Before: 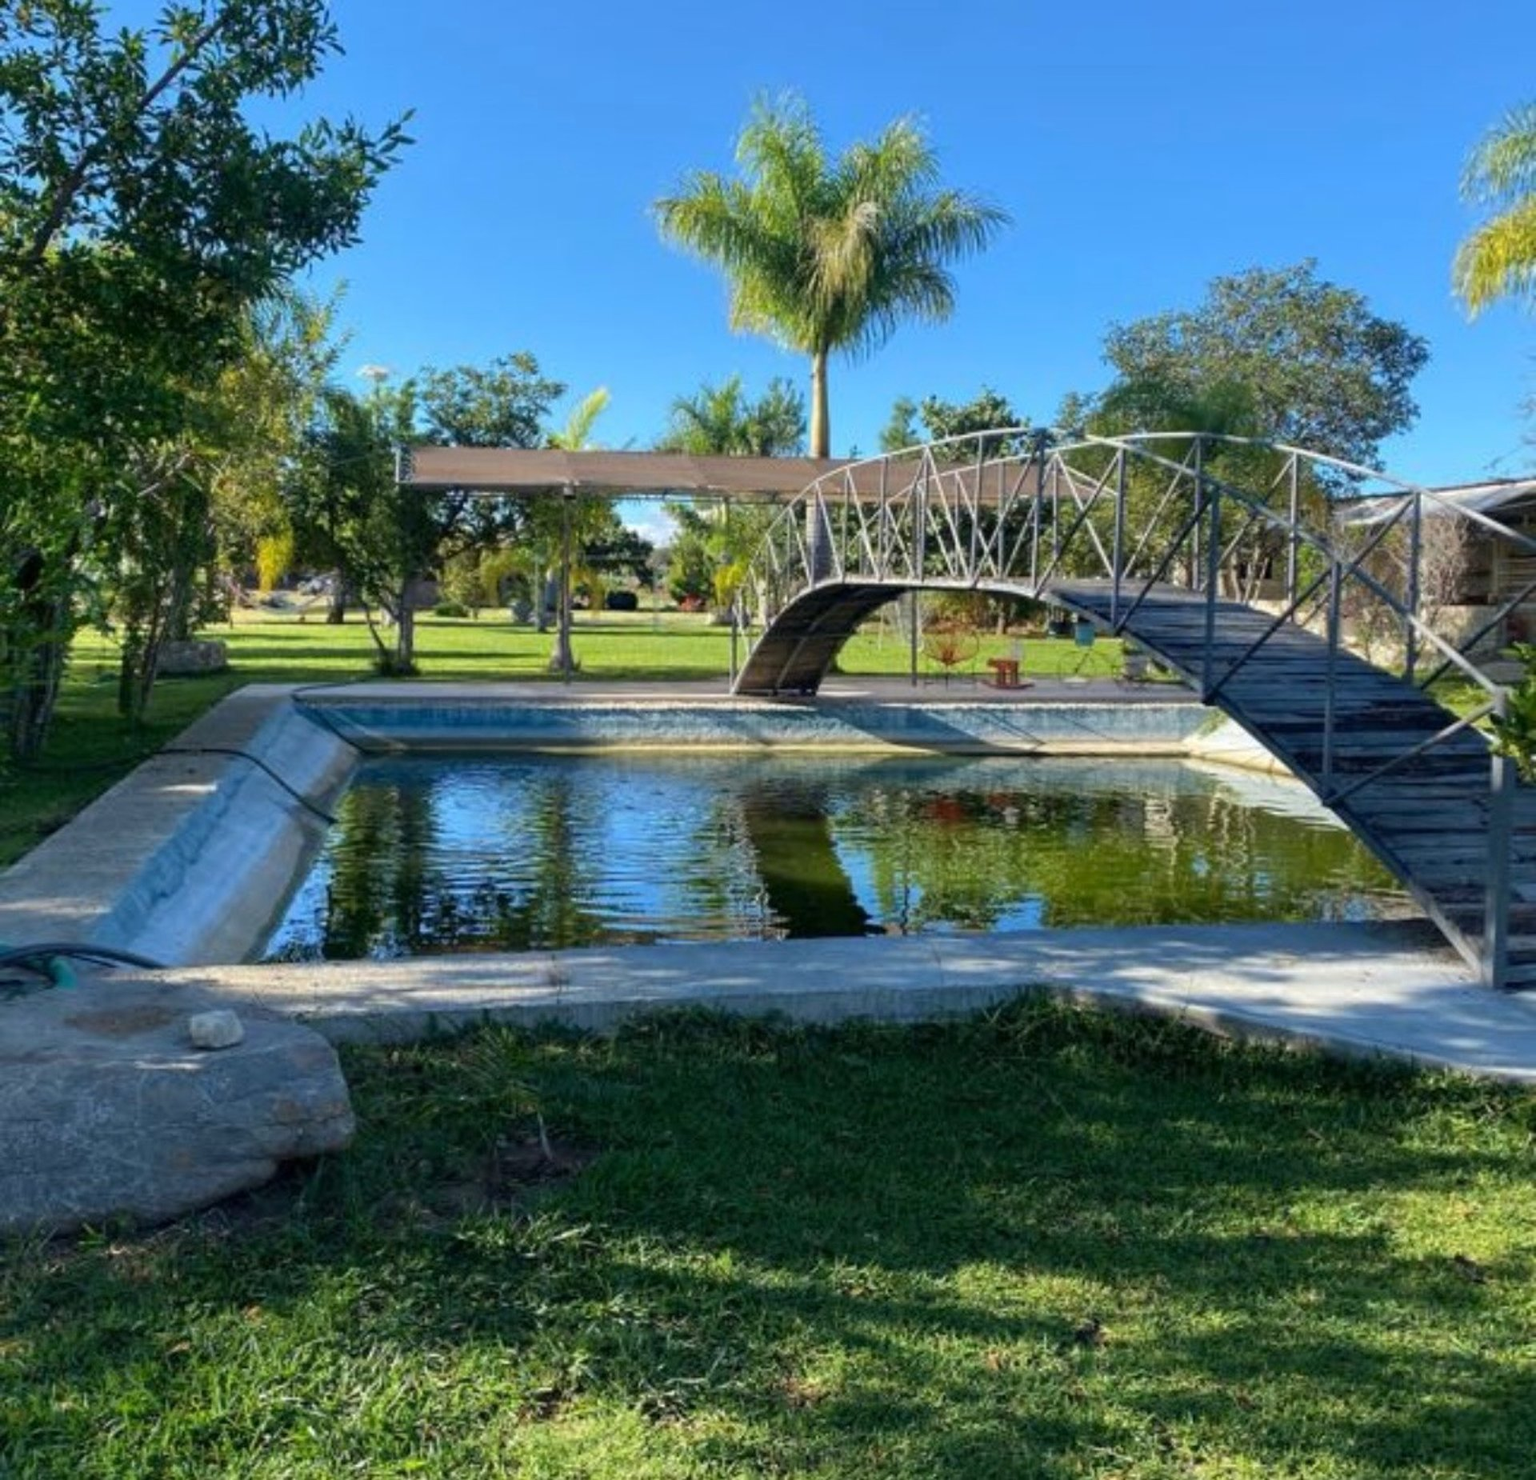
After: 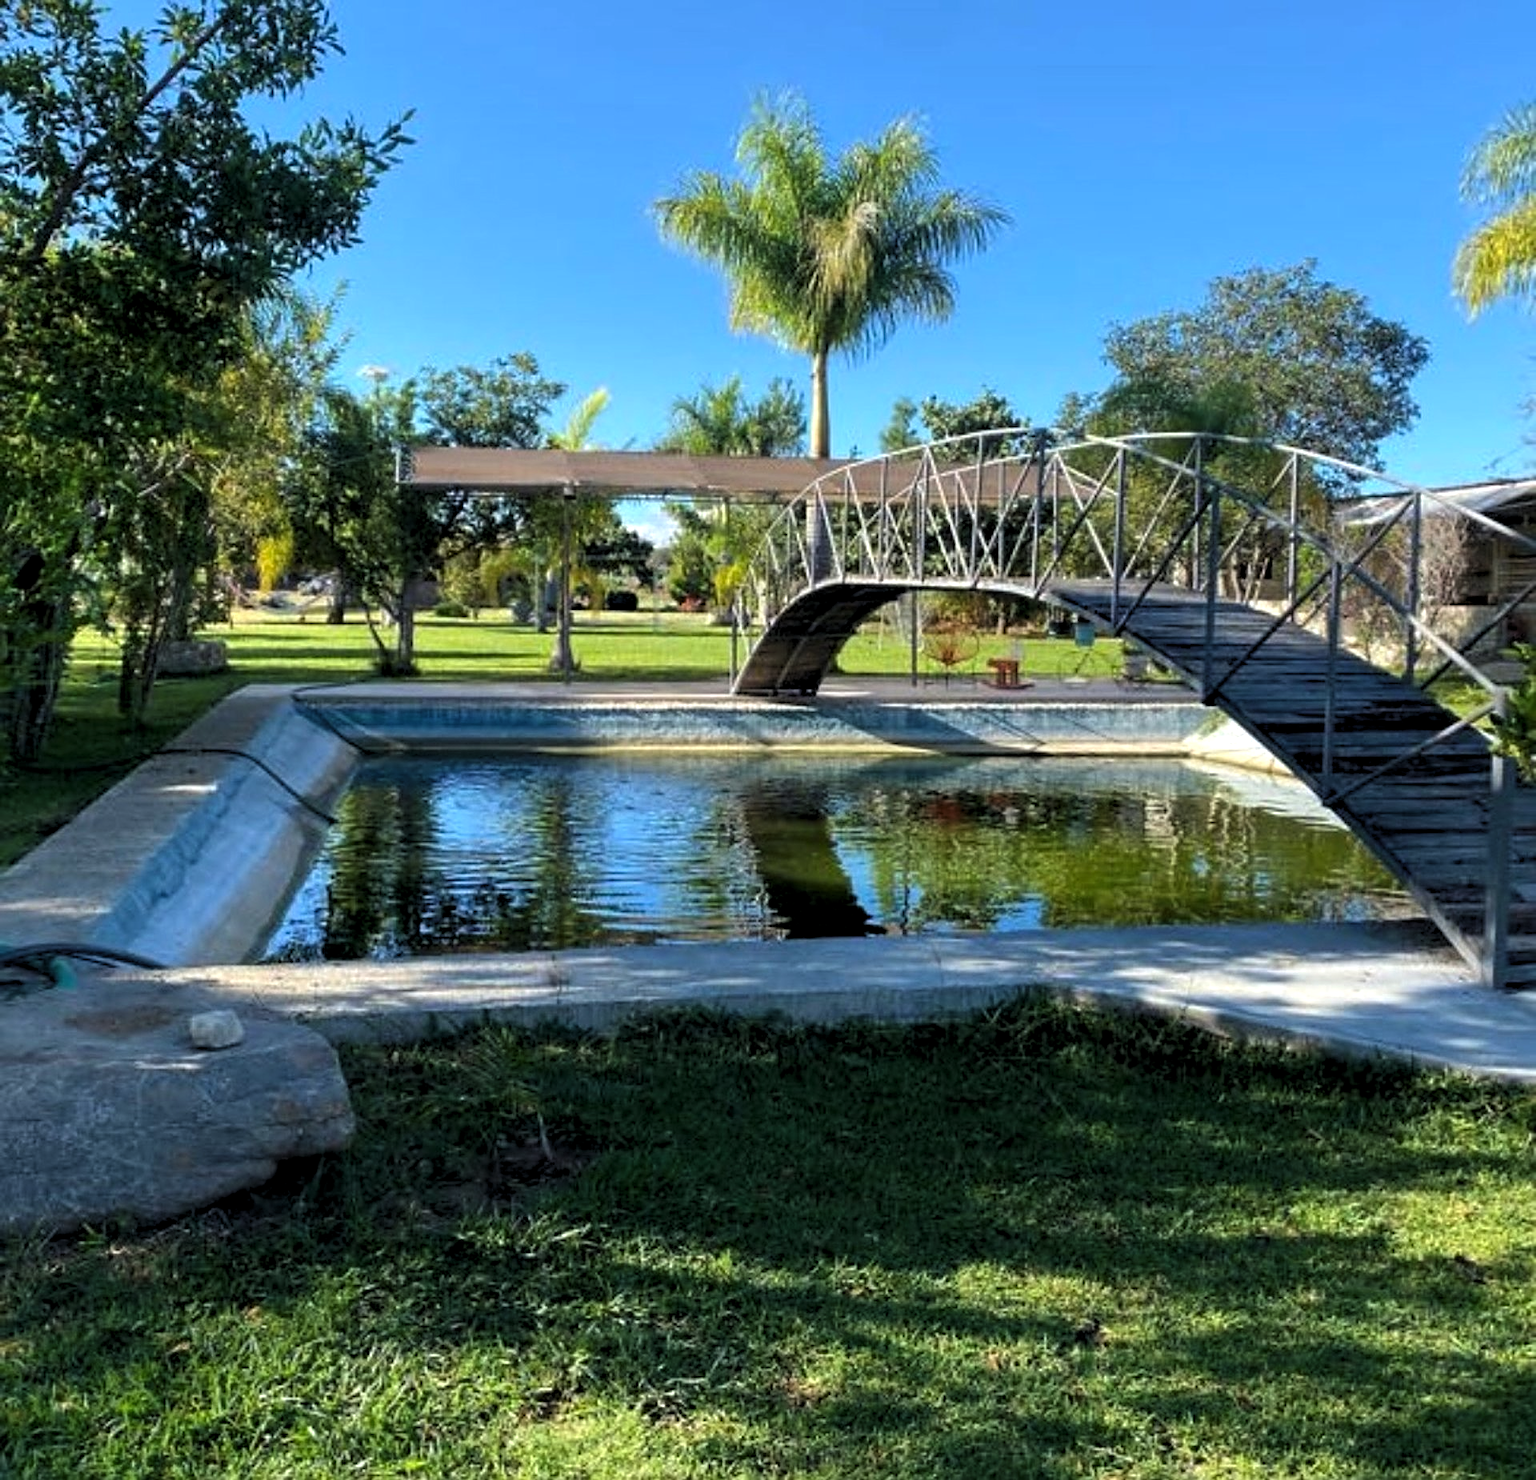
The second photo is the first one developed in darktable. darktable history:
levels: levels [0.062, 0.494, 0.925]
sharpen: on, module defaults
